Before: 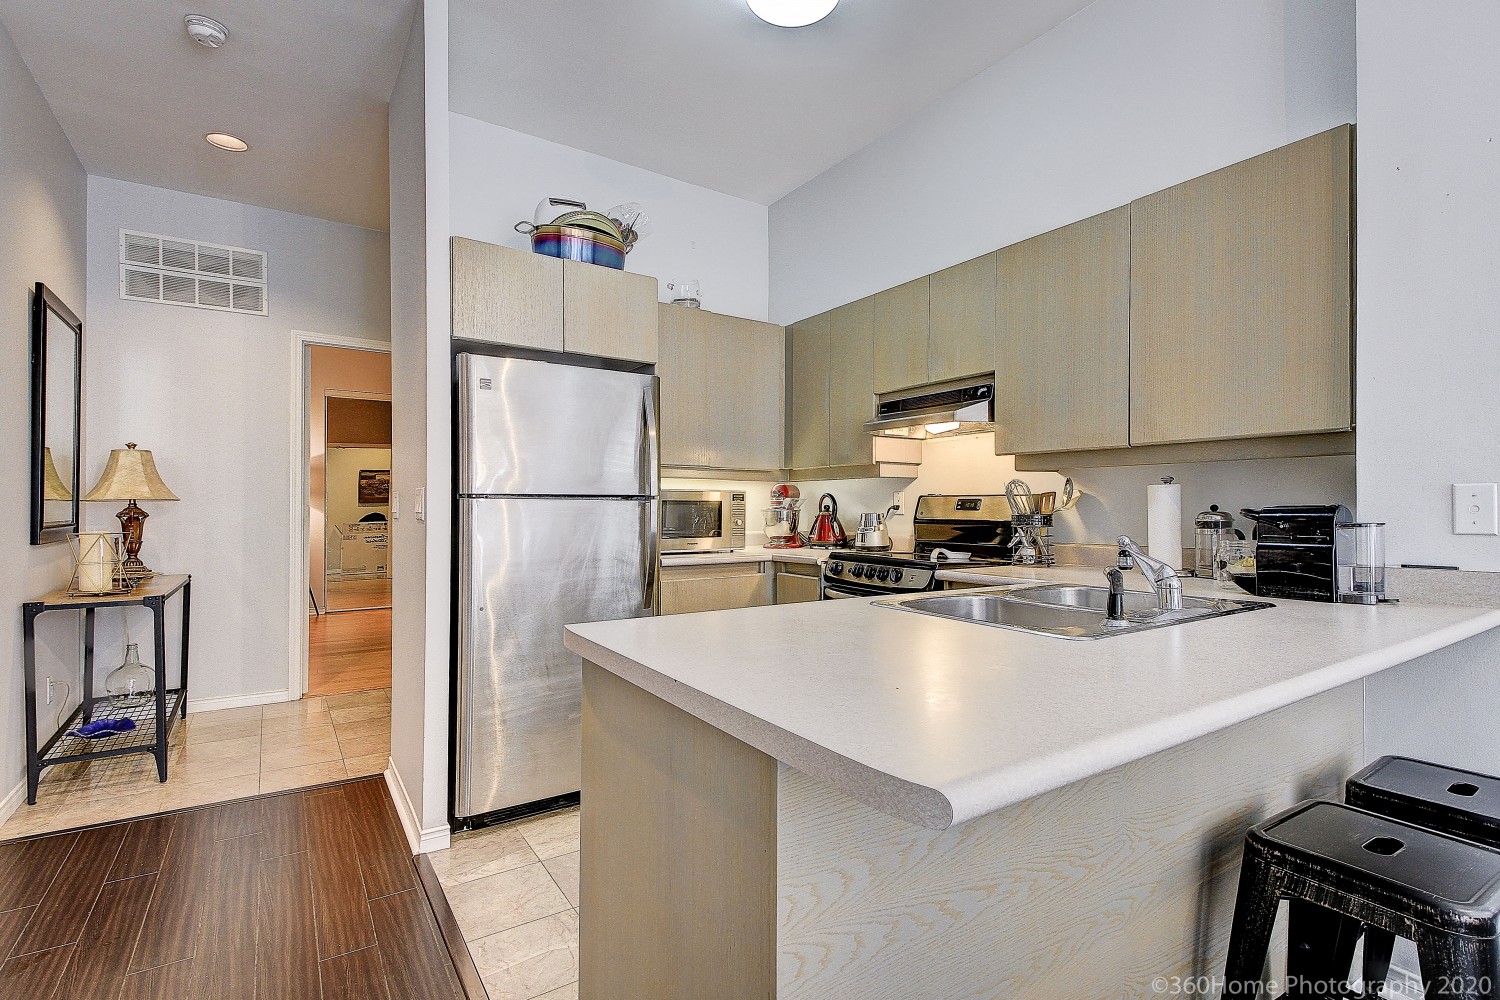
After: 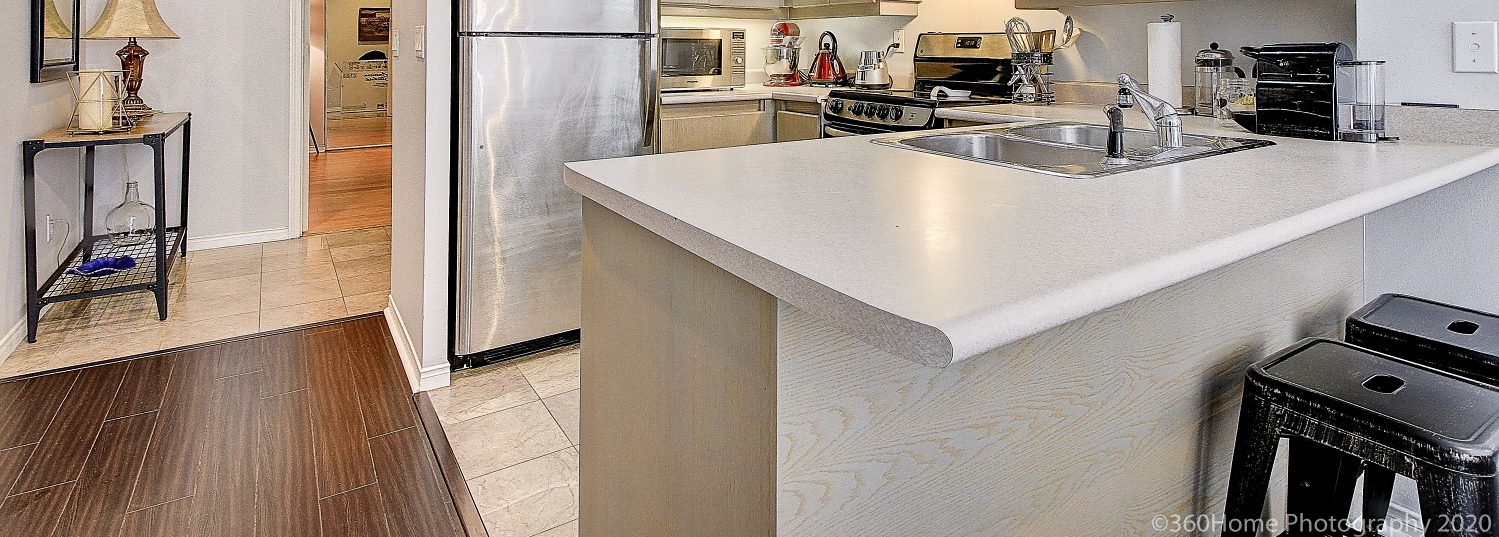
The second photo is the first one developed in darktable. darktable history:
tone equalizer: -8 EV -0.55 EV
crop and rotate: top 46.237%
sharpen: amount 0.2
